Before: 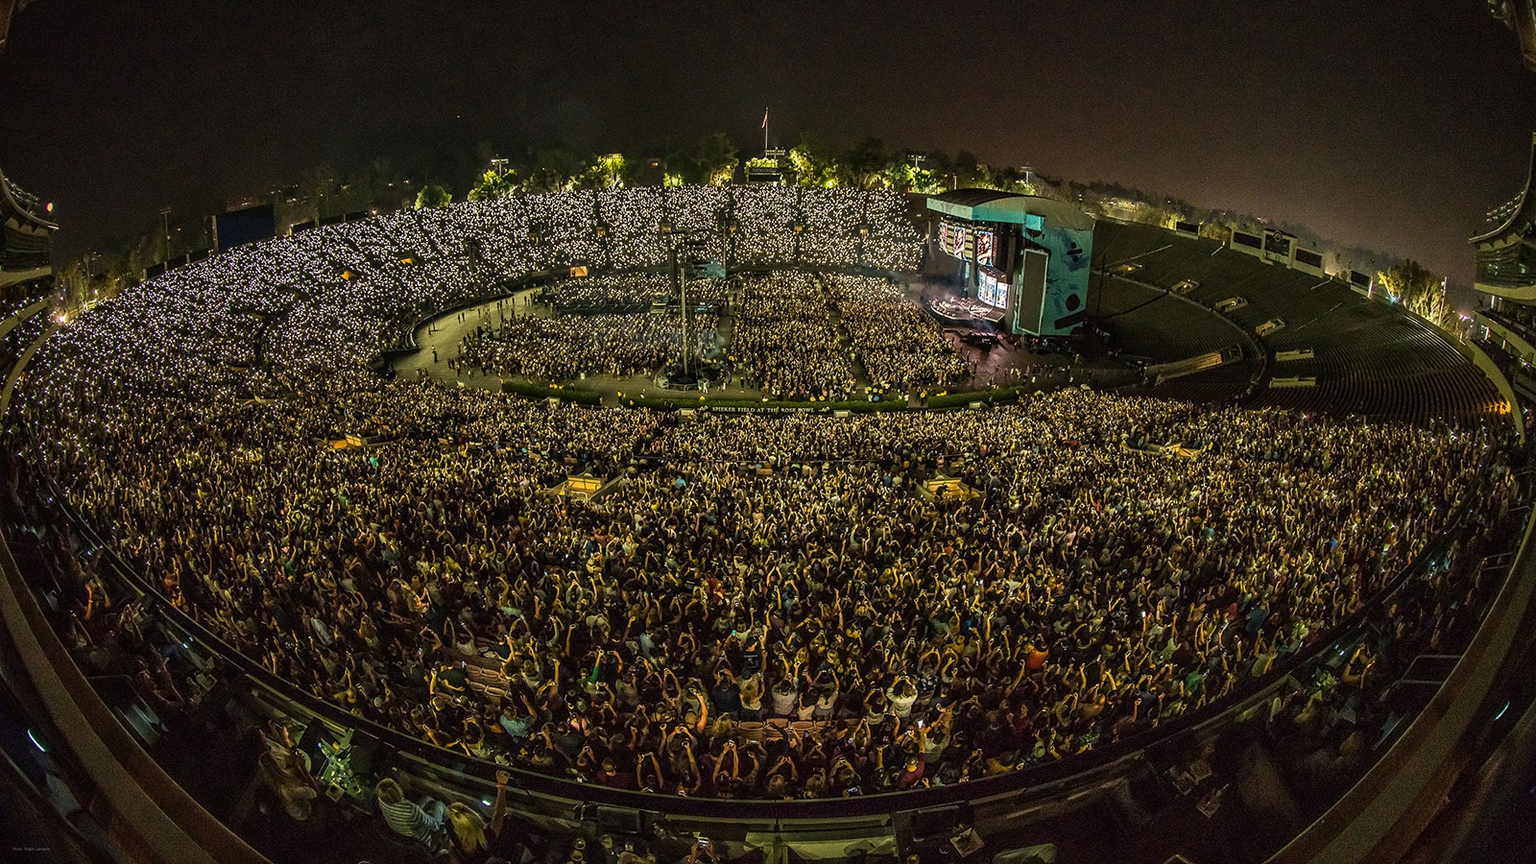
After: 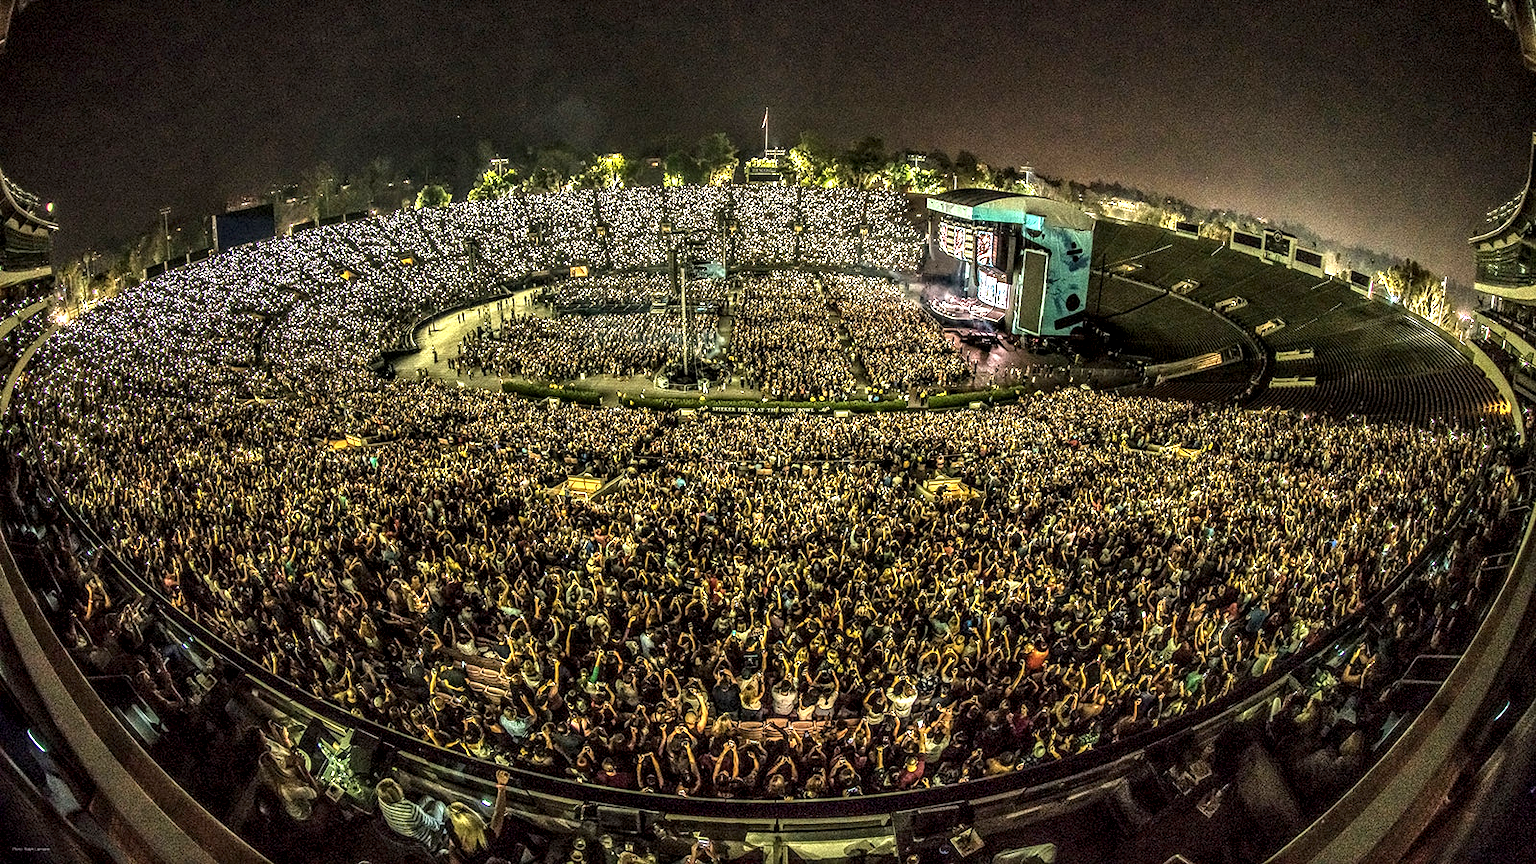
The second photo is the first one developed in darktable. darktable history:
local contrast: highlights 18%, detail 188%
exposure: exposure 1.058 EV, compensate highlight preservation false
contrast brightness saturation: contrast 0.074
